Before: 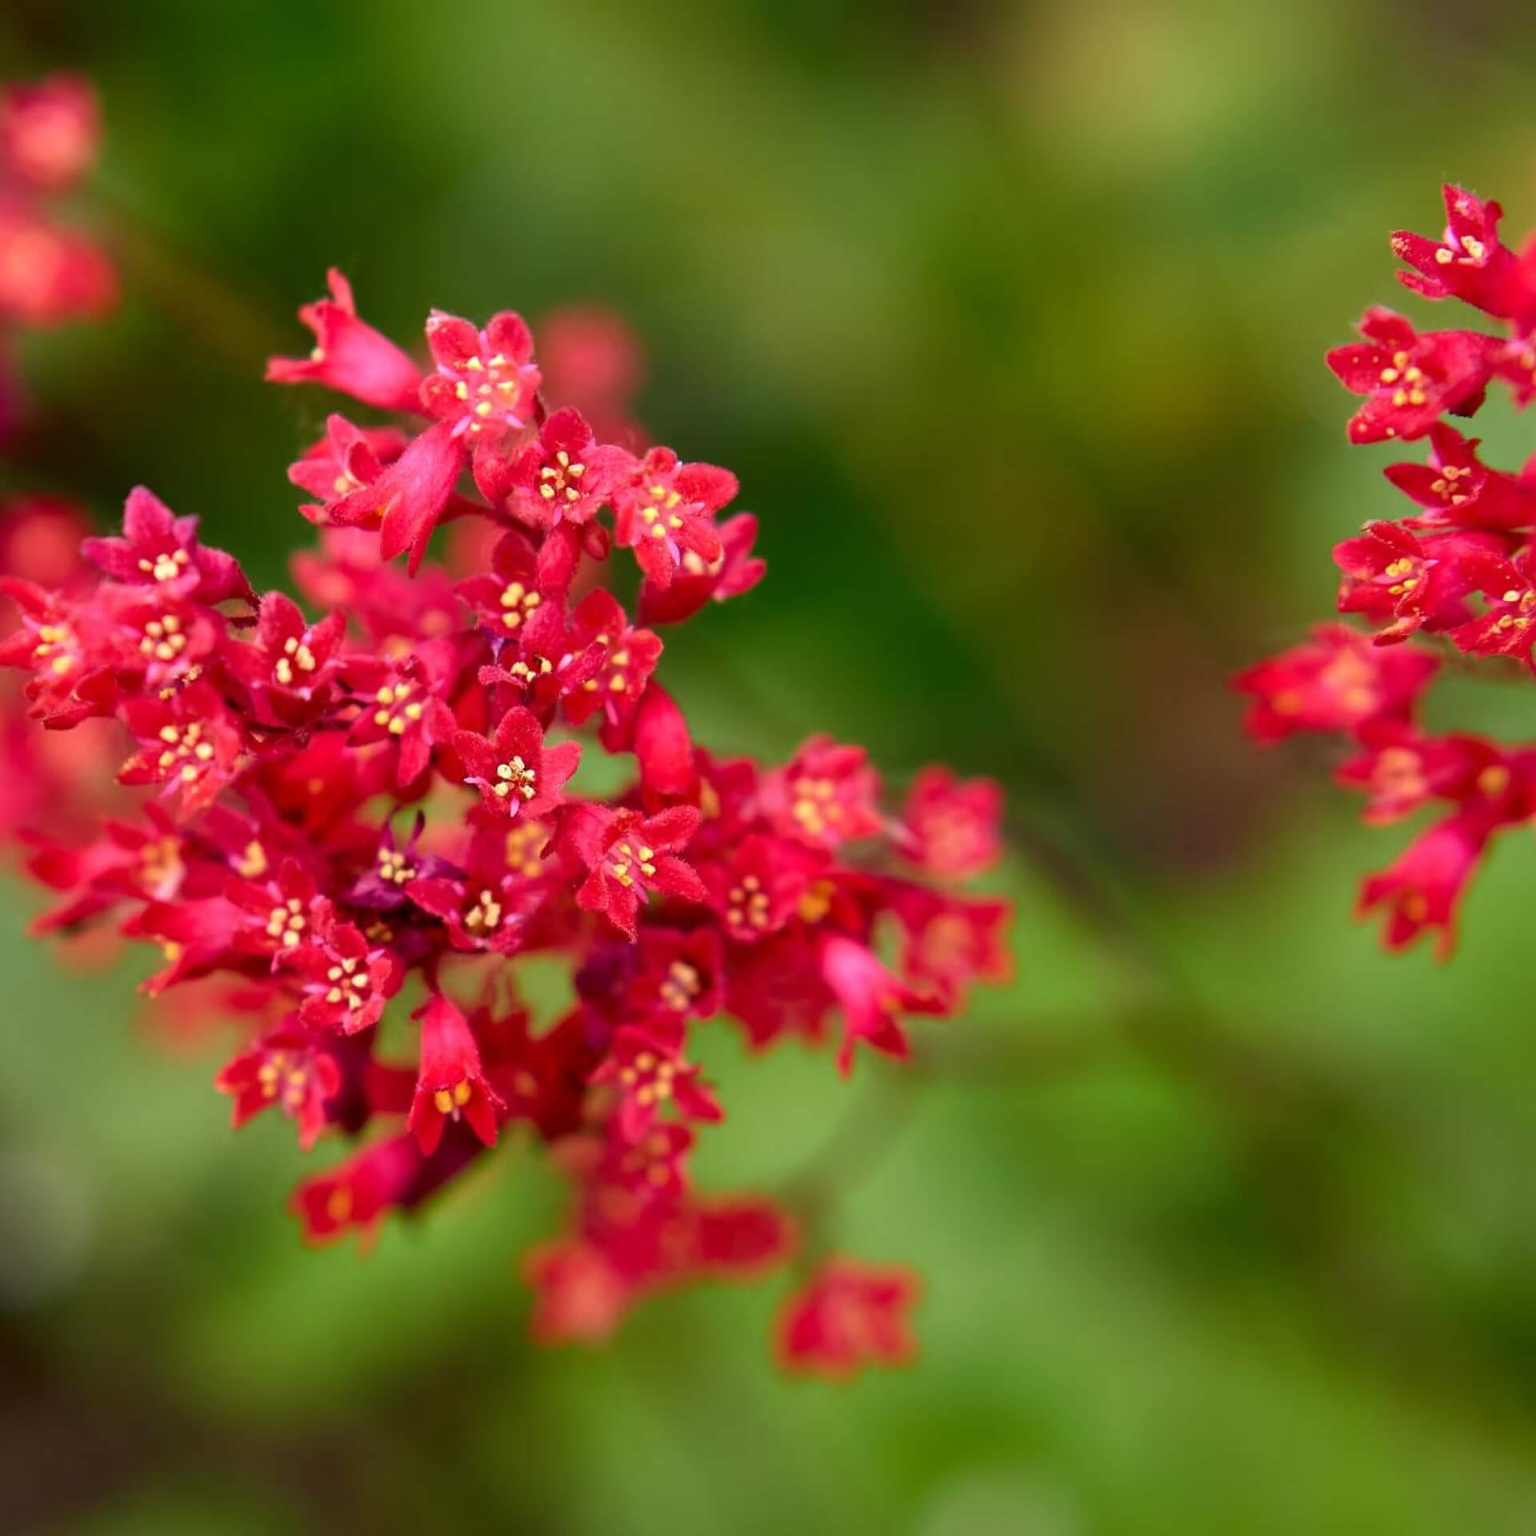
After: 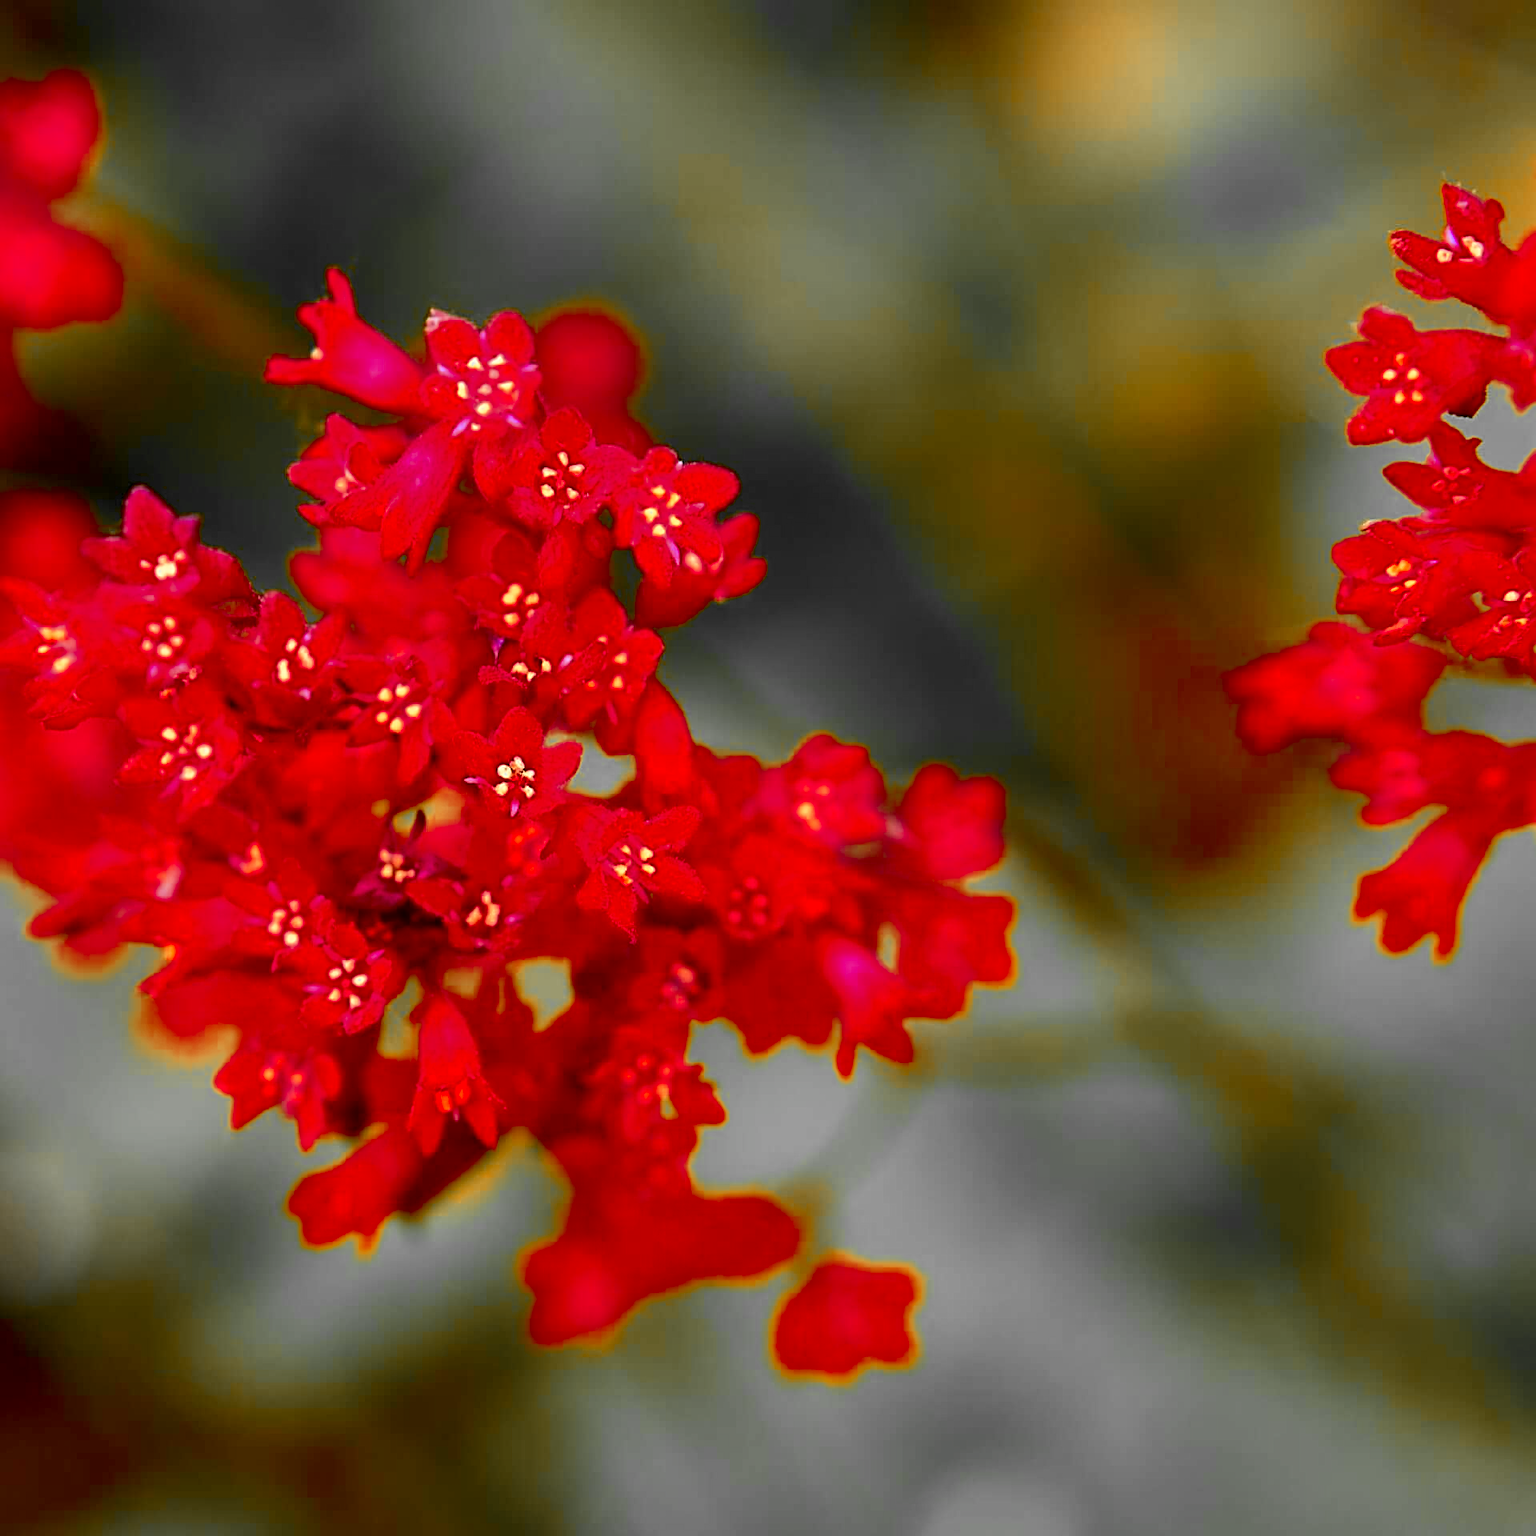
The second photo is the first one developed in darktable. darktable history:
exposure: black level correction 0.009, compensate highlight preservation false
contrast brightness saturation: contrast 0.227, brightness 0.096, saturation 0.287
color zones: curves: ch0 [(0, 0.363) (0.128, 0.373) (0.25, 0.5) (0.402, 0.407) (0.521, 0.525) (0.63, 0.559) (0.729, 0.662) (0.867, 0.471)]; ch1 [(0, 0.515) (0.136, 0.618) (0.25, 0.5) (0.378, 0) (0.516, 0) (0.622, 0.593) (0.737, 0.819) (0.87, 0.593)]; ch2 [(0, 0.529) (0.128, 0.471) (0.282, 0.451) (0.386, 0.662) (0.516, 0.525) (0.633, 0.554) (0.75, 0.62) (0.875, 0.441)], mix 40.48%
sharpen: radius 2.679, amount 0.654
